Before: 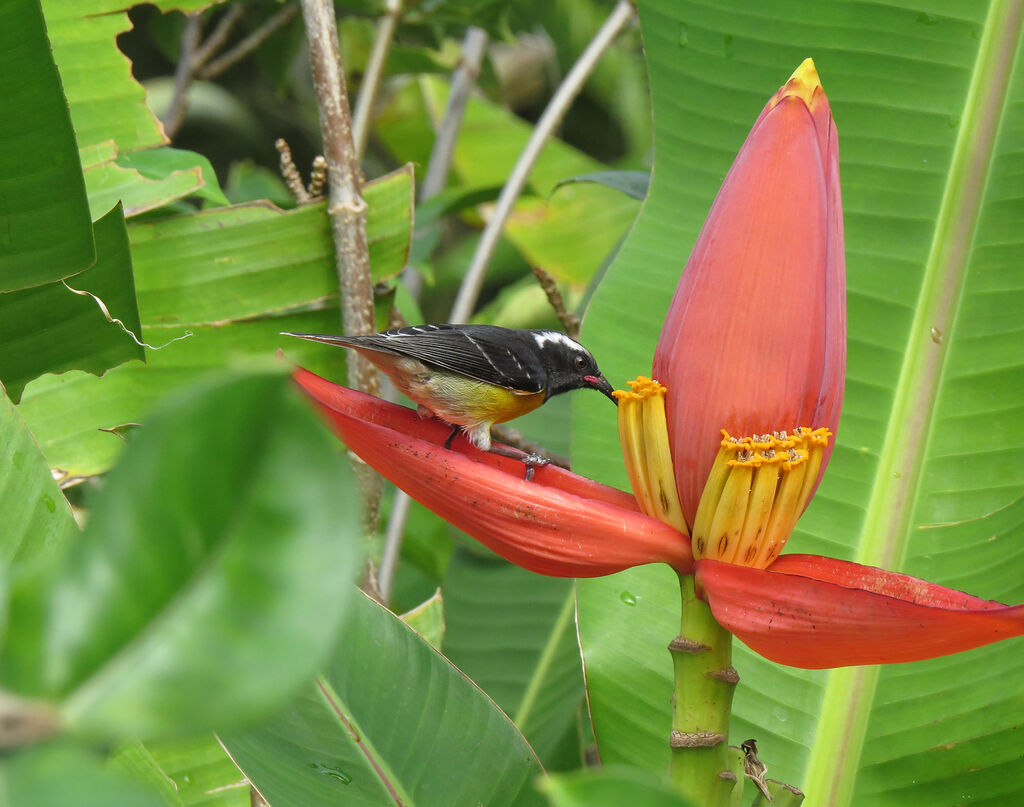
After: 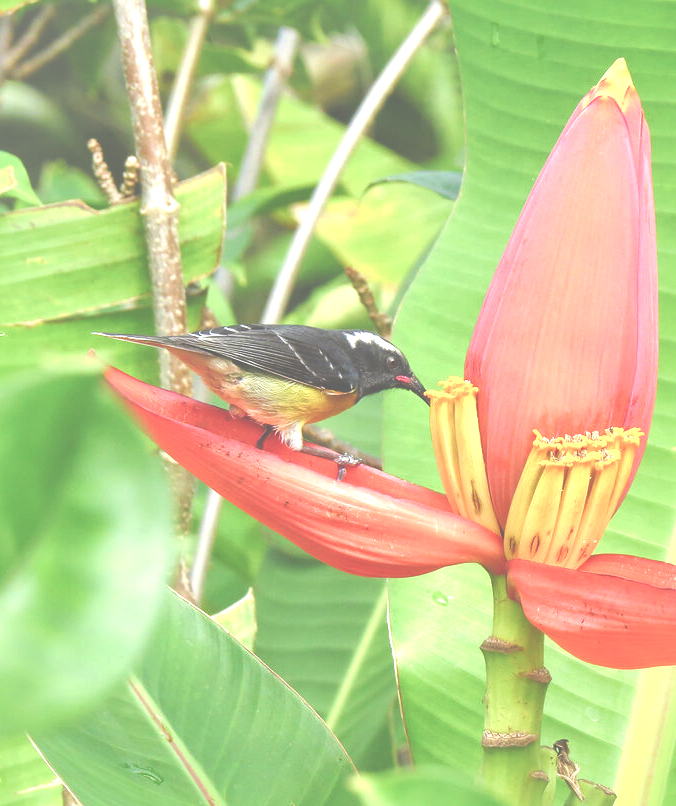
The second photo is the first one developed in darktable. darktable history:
crop and rotate: left 18.442%, right 15.508%
local contrast: mode bilateral grid, contrast 25, coarseness 60, detail 151%, midtone range 0.2
rgb levels: levels [[0.027, 0.429, 0.996], [0, 0.5, 1], [0, 0.5, 1]]
velvia: on, module defaults
exposure: black level correction -0.071, exposure 0.5 EV, compensate highlight preservation false
color balance rgb: linear chroma grading › shadows 32%, linear chroma grading › global chroma -2%, linear chroma grading › mid-tones 4%, perceptual saturation grading › global saturation -2%, perceptual saturation grading › highlights -8%, perceptual saturation grading › mid-tones 8%, perceptual saturation grading › shadows 4%, perceptual brilliance grading › highlights 8%, perceptual brilliance grading › mid-tones 4%, perceptual brilliance grading › shadows 2%, global vibrance 16%, saturation formula JzAzBz (2021)
contrast brightness saturation: saturation -0.05
